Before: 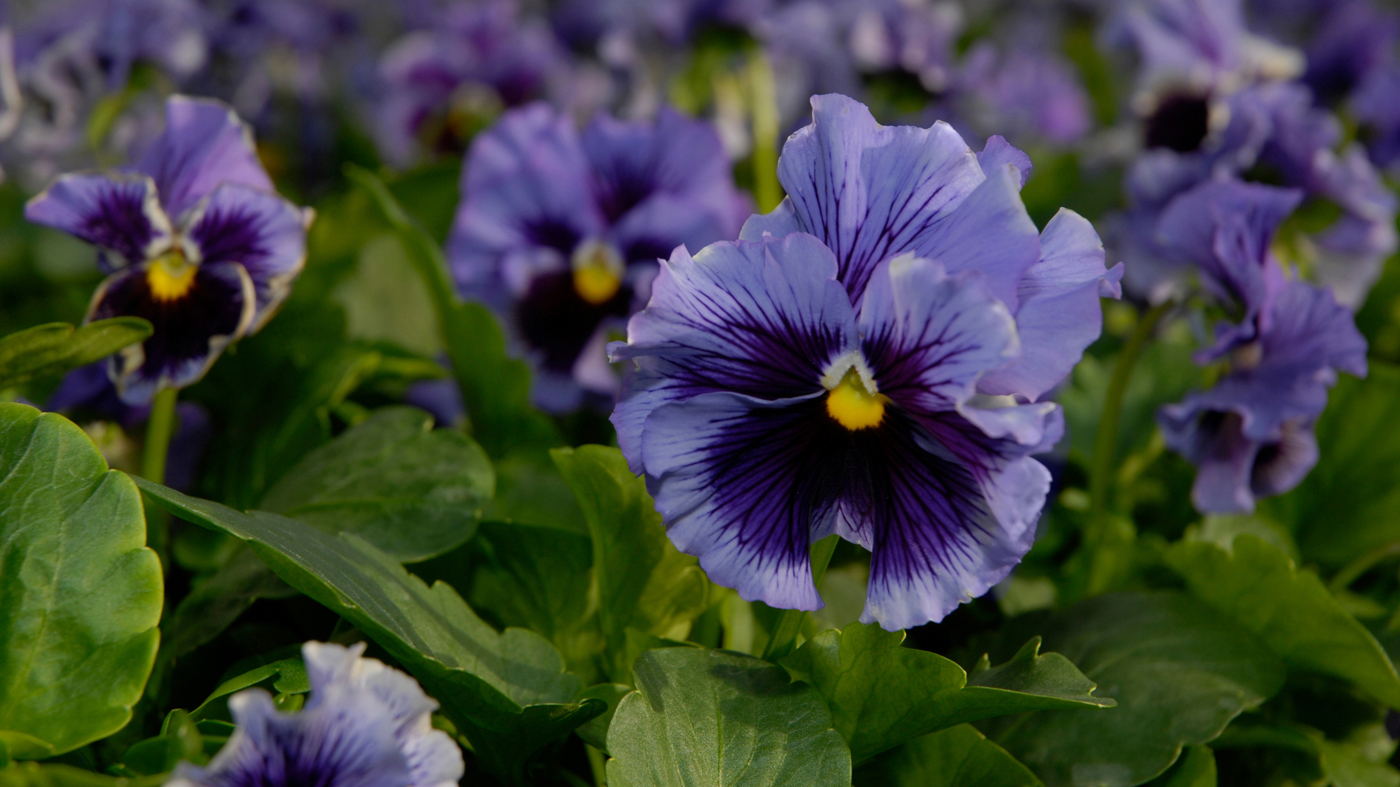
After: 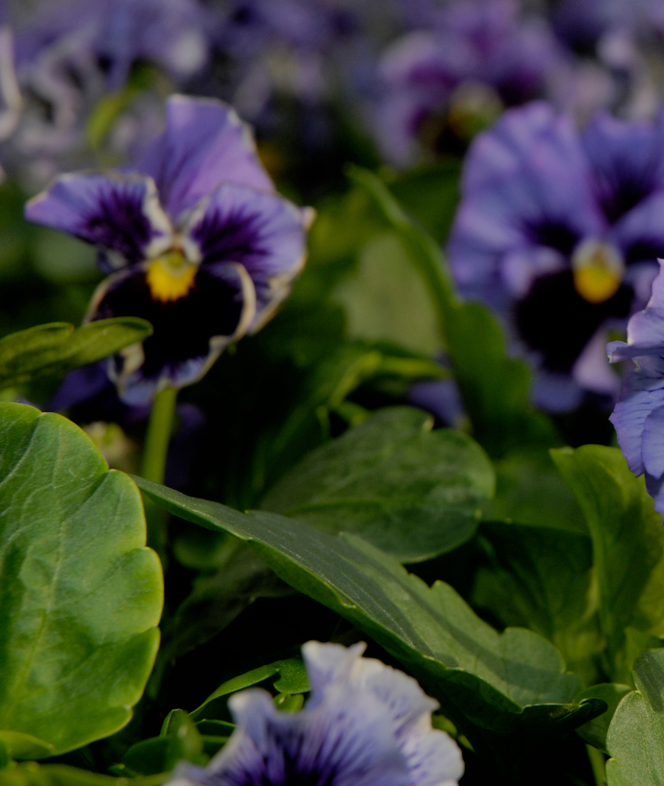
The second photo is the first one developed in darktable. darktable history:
crop and rotate: left 0.008%, top 0%, right 52.496%
filmic rgb: black relative exposure -7.75 EV, white relative exposure 4.38 EV, hardness 3.75, latitude 37.16%, contrast 0.972, highlights saturation mix 9.55%, shadows ↔ highlights balance 3.75%
